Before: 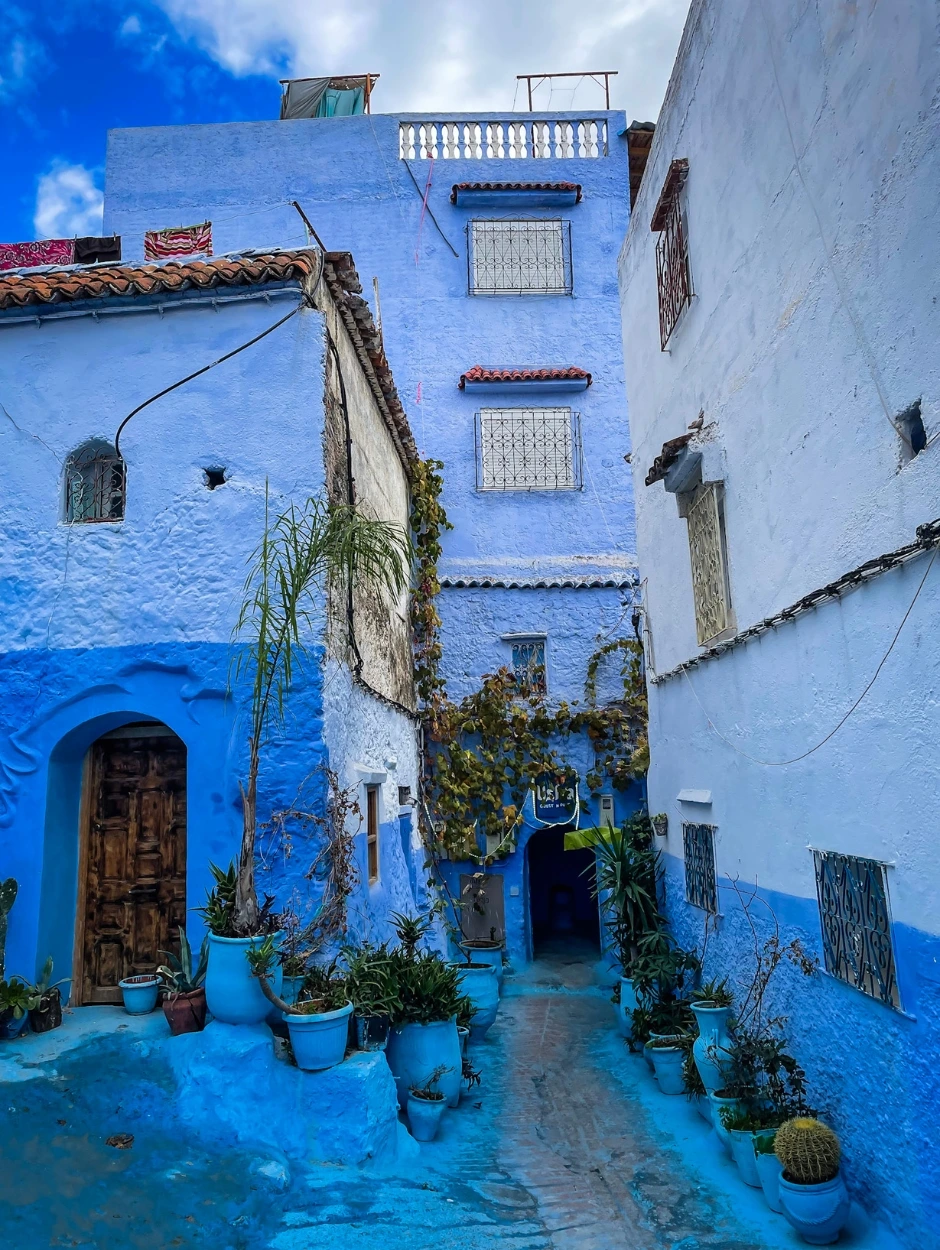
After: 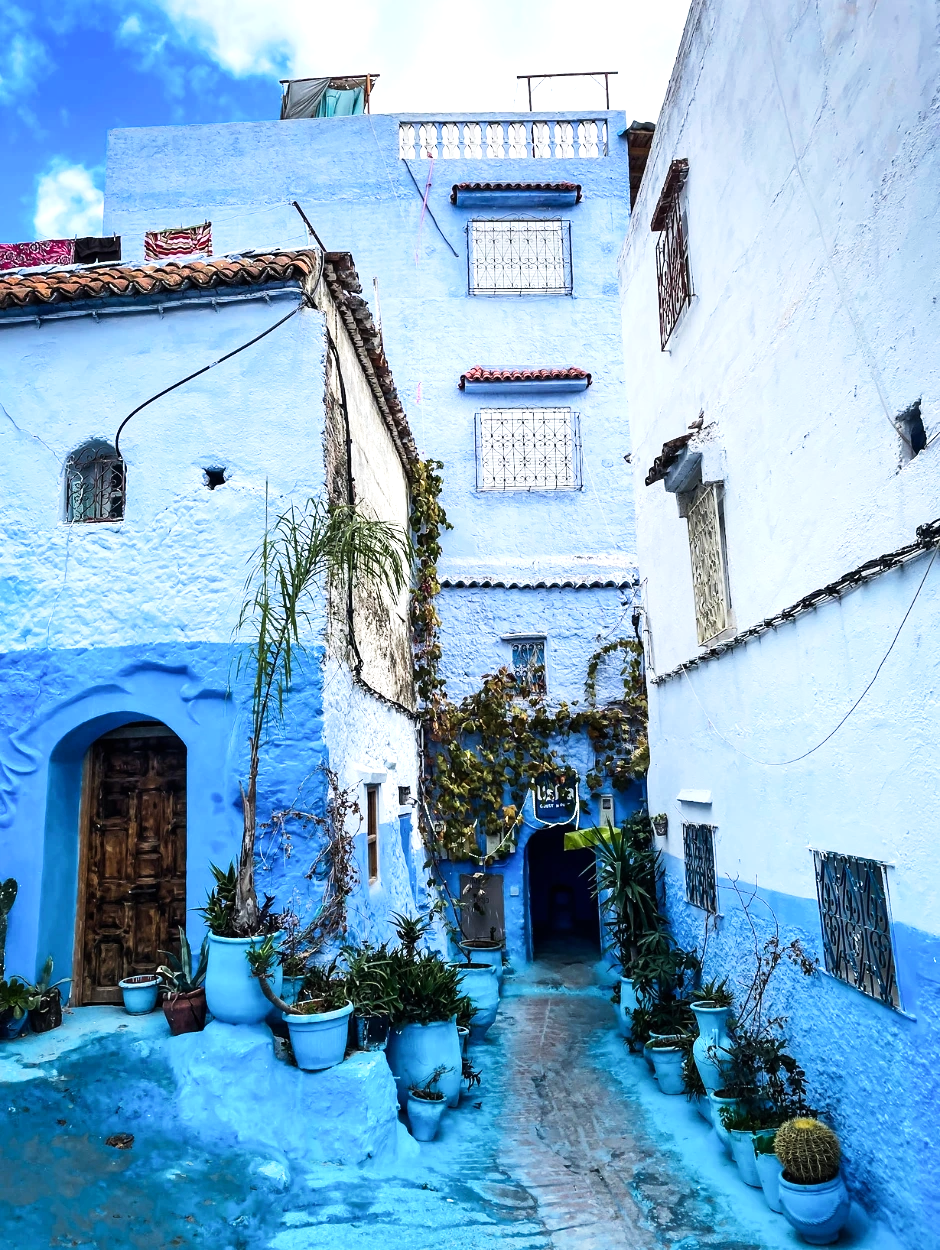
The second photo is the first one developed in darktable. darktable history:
base curve: curves: ch0 [(0, 0) (0.204, 0.334) (0.55, 0.733) (1, 1)], preserve colors none
tone equalizer: -8 EV -1.08 EV, -7 EV -1.01 EV, -6 EV -0.867 EV, -5 EV -0.578 EV, -3 EV 0.578 EV, -2 EV 0.867 EV, -1 EV 1.01 EV, +0 EV 1.08 EV, edges refinement/feathering 500, mask exposure compensation -1.57 EV, preserve details no
